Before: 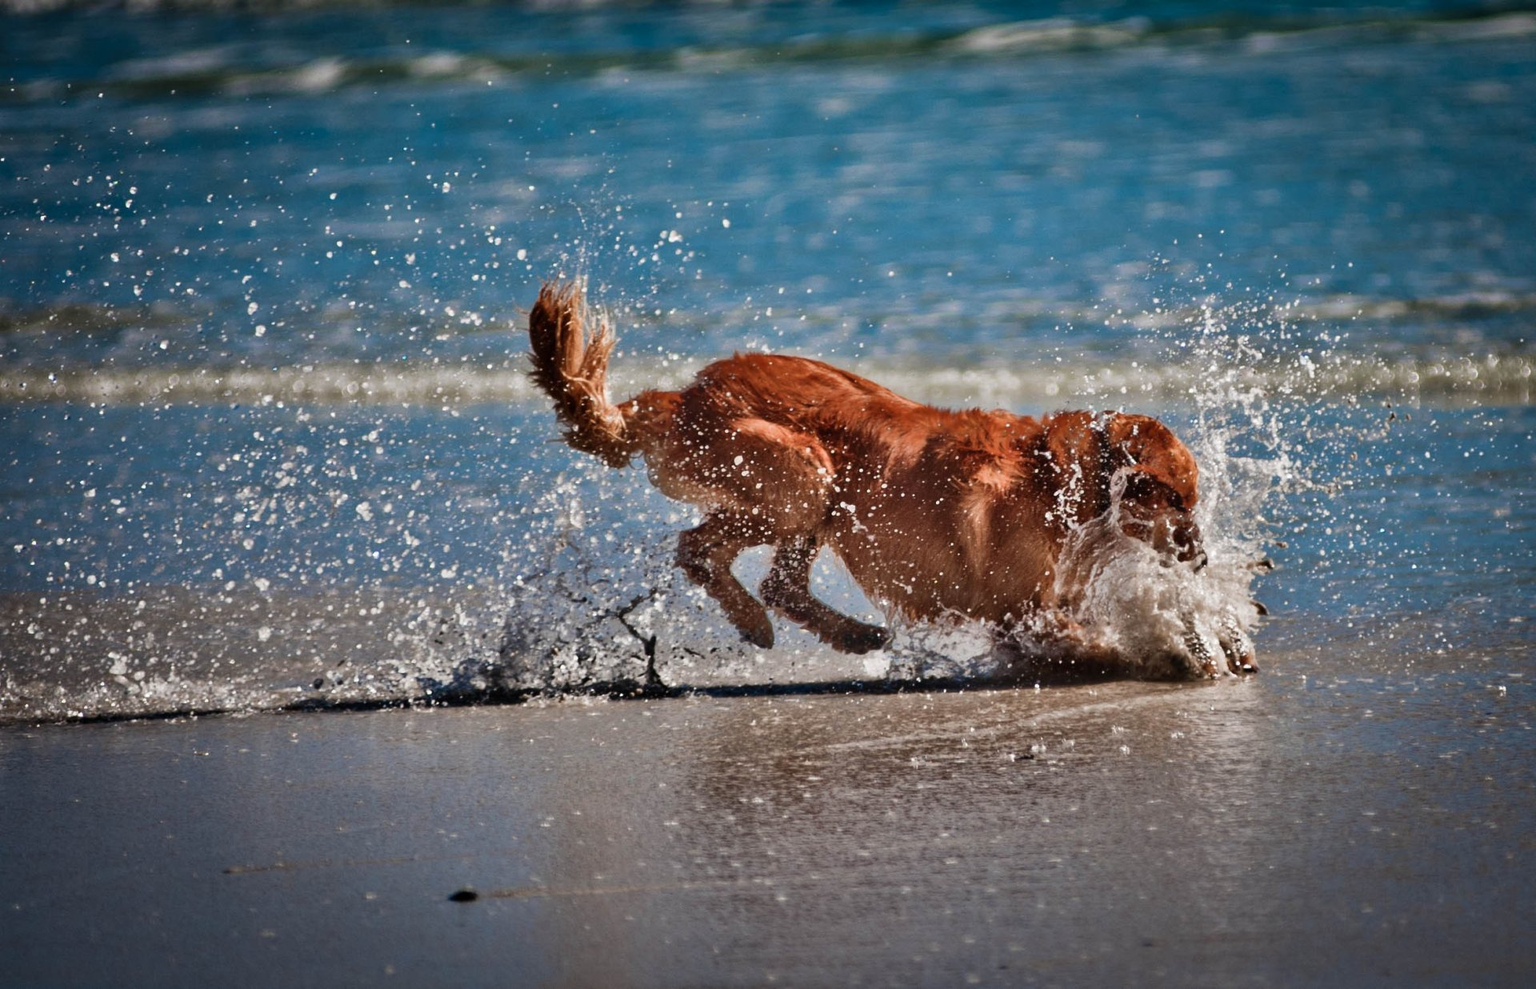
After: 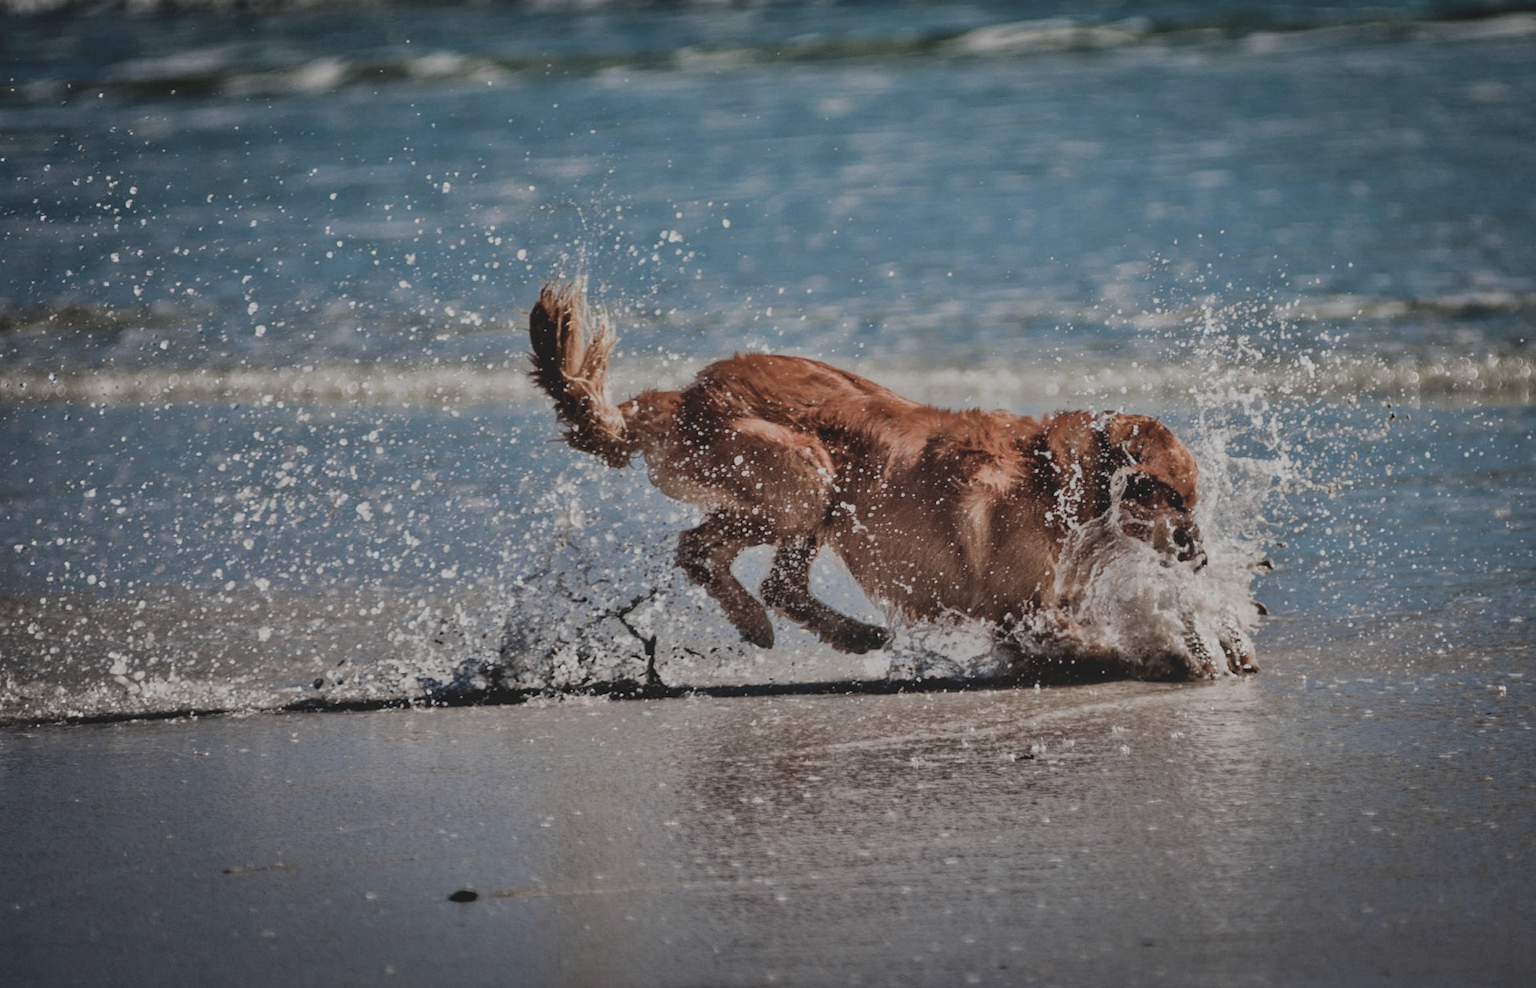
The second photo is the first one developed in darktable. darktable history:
contrast brightness saturation: contrast -0.269, saturation -0.423
local contrast: on, module defaults
filmic rgb: black relative exposure -7.28 EV, white relative exposure 5.09 EV, threshold 2.99 EV, hardness 3.21, enable highlight reconstruction true
